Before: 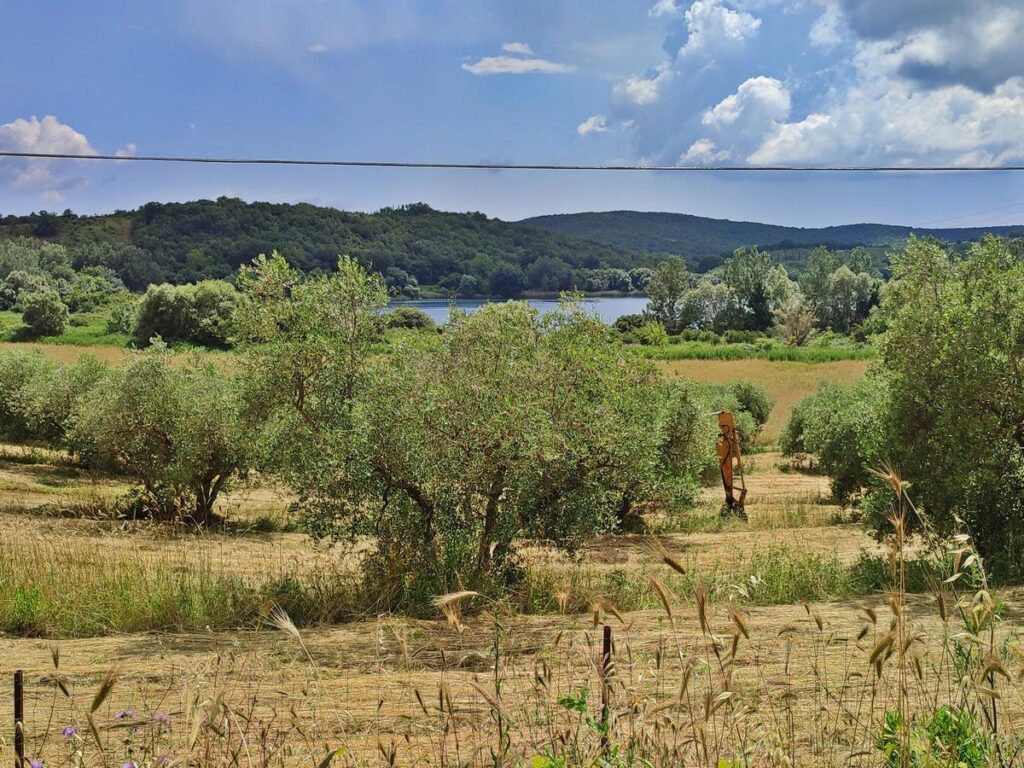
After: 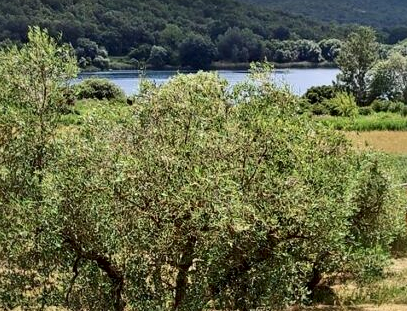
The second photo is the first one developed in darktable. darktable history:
crop: left 30.338%, top 29.843%, right 29.821%, bottom 29.541%
local contrast: mode bilateral grid, contrast 44, coarseness 69, detail 213%, midtone range 0.2
